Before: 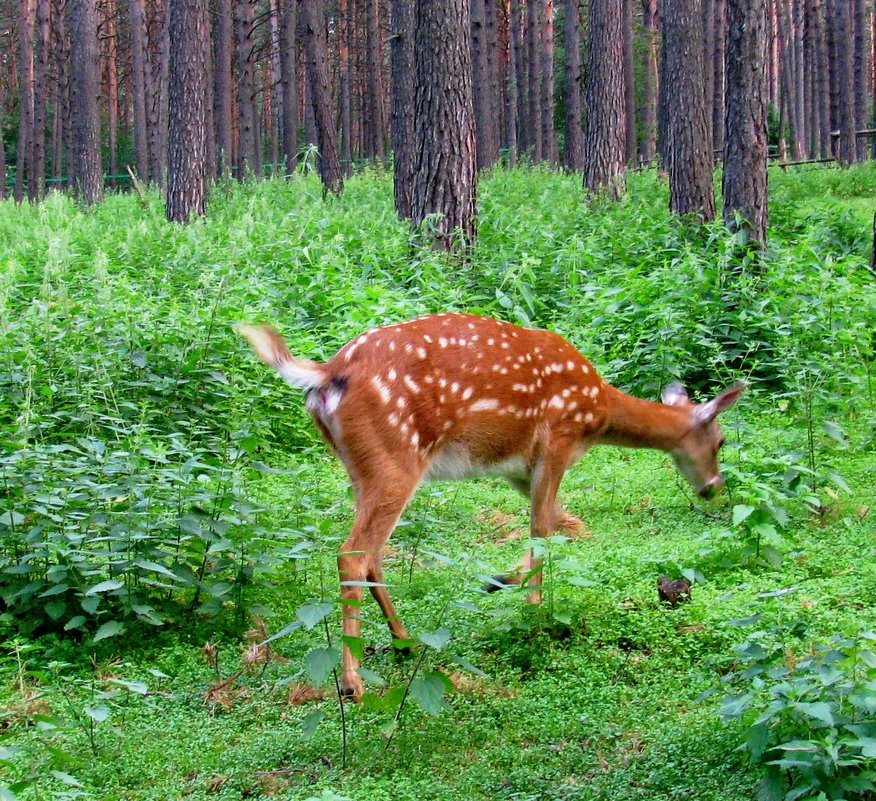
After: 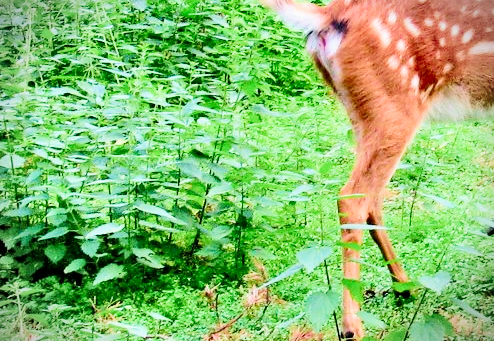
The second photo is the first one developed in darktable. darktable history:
shadows and highlights: low approximation 0.01, soften with gaussian
tone curve: curves: ch0 [(0, 0) (0.003, 0.007) (0.011, 0.01) (0.025, 0.018) (0.044, 0.028) (0.069, 0.034) (0.1, 0.04) (0.136, 0.051) (0.177, 0.104) (0.224, 0.161) (0.277, 0.234) (0.335, 0.316) (0.399, 0.41) (0.468, 0.487) (0.543, 0.577) (0.623, 0.679) (0.709, 0.769) (0.801, 0.854) (0.898, 0.922) (1, 1)], color space Lab, independent channels, preserve colors none
local contrast: highlights 106%, shadows 97%, detail 119%, midtone range 0.2
velvia: on, module defaults
exposure: black level correction 0, exposure 1.982 EV, compensate highlight preservation false
filmic rgb: black relative exposure -6.97 EV, white relative exposure 5.66 EV, hardness 2.85
vignetting: fall-off start 89.28%, fall-off radius 42.98%, width/height ratio 1.165
crop: top 44.597%, right 43.547%, bottom 12.774%
